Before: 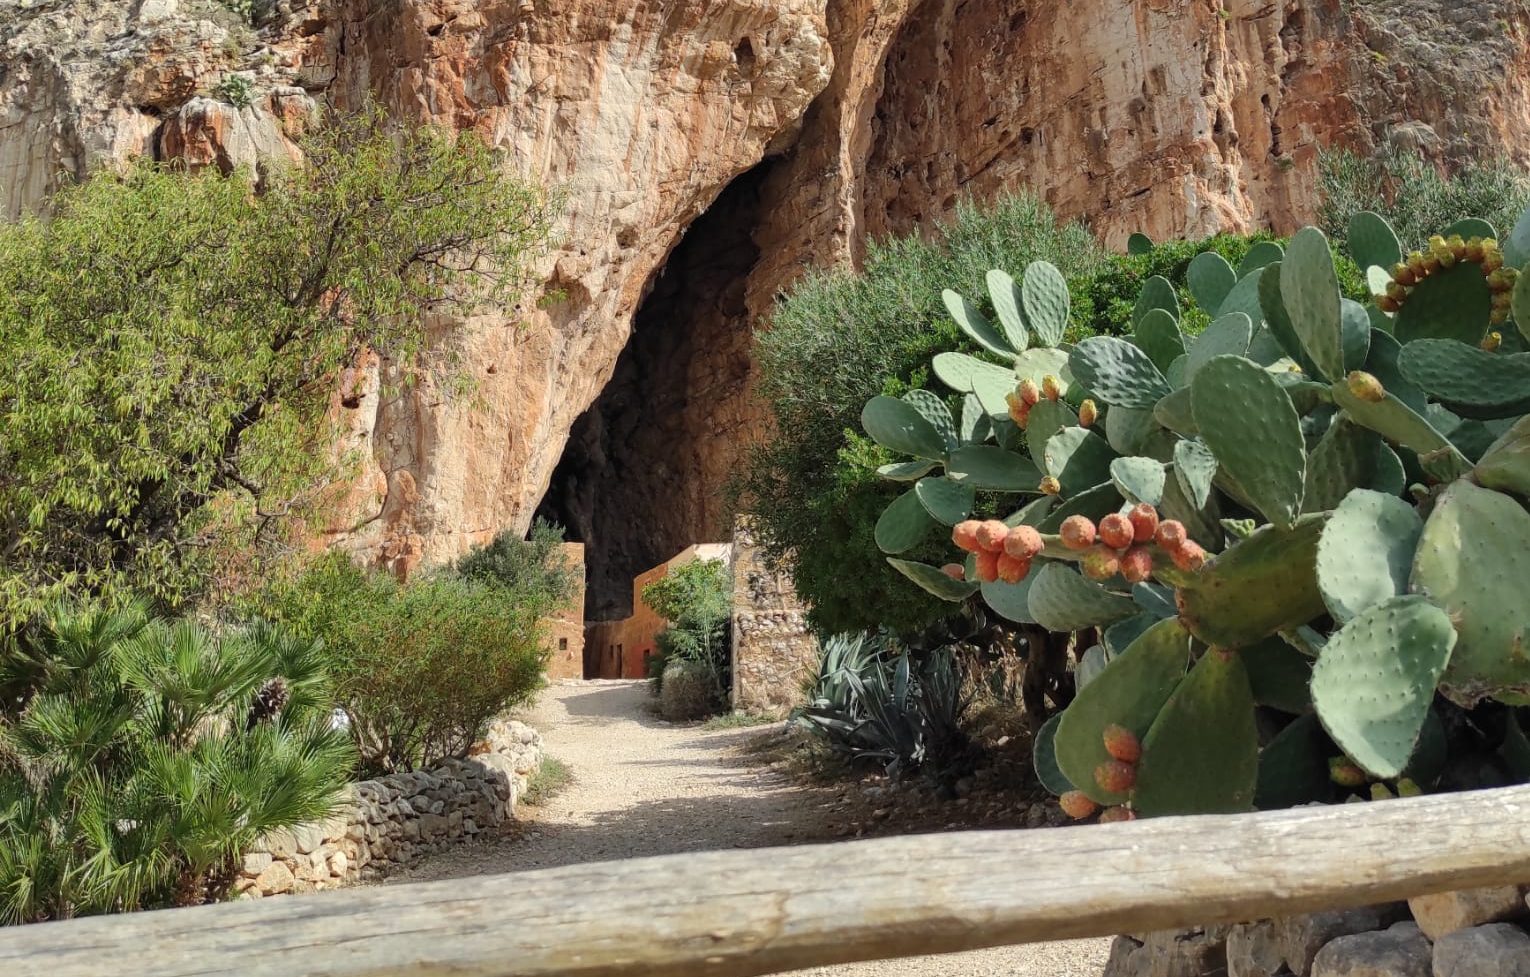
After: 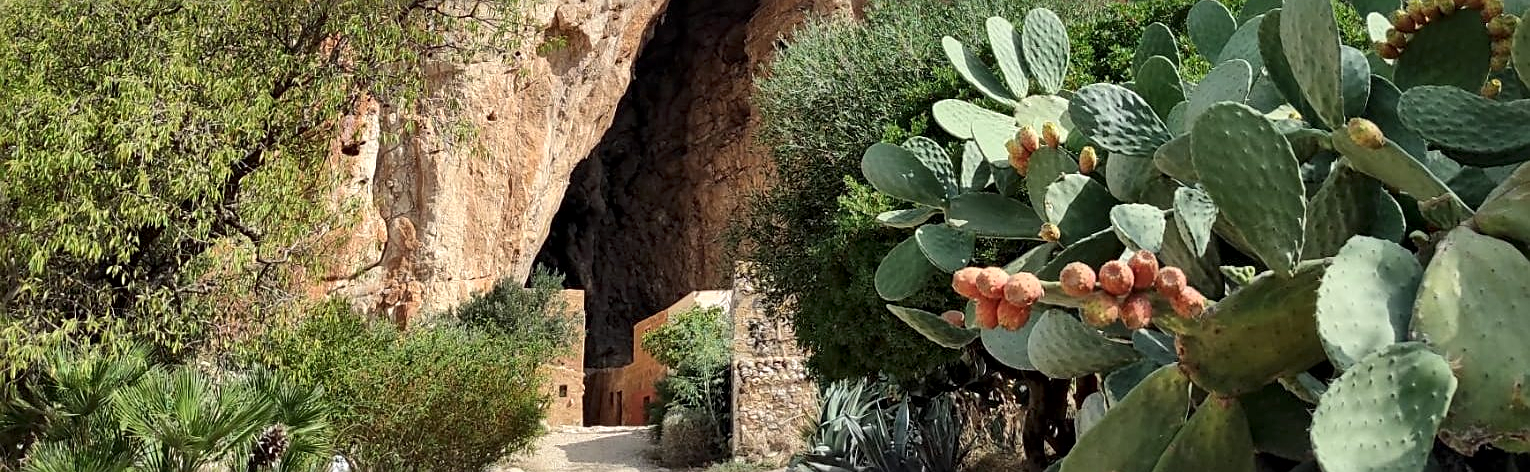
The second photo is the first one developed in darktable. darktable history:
local contrast: mode bilateral grid, contrast 25, coarseness 60, detail 151%, midtone range 0.2
crop and rotate: top 26.056%, bottom 25.543%
sharpen: on, module defaults
